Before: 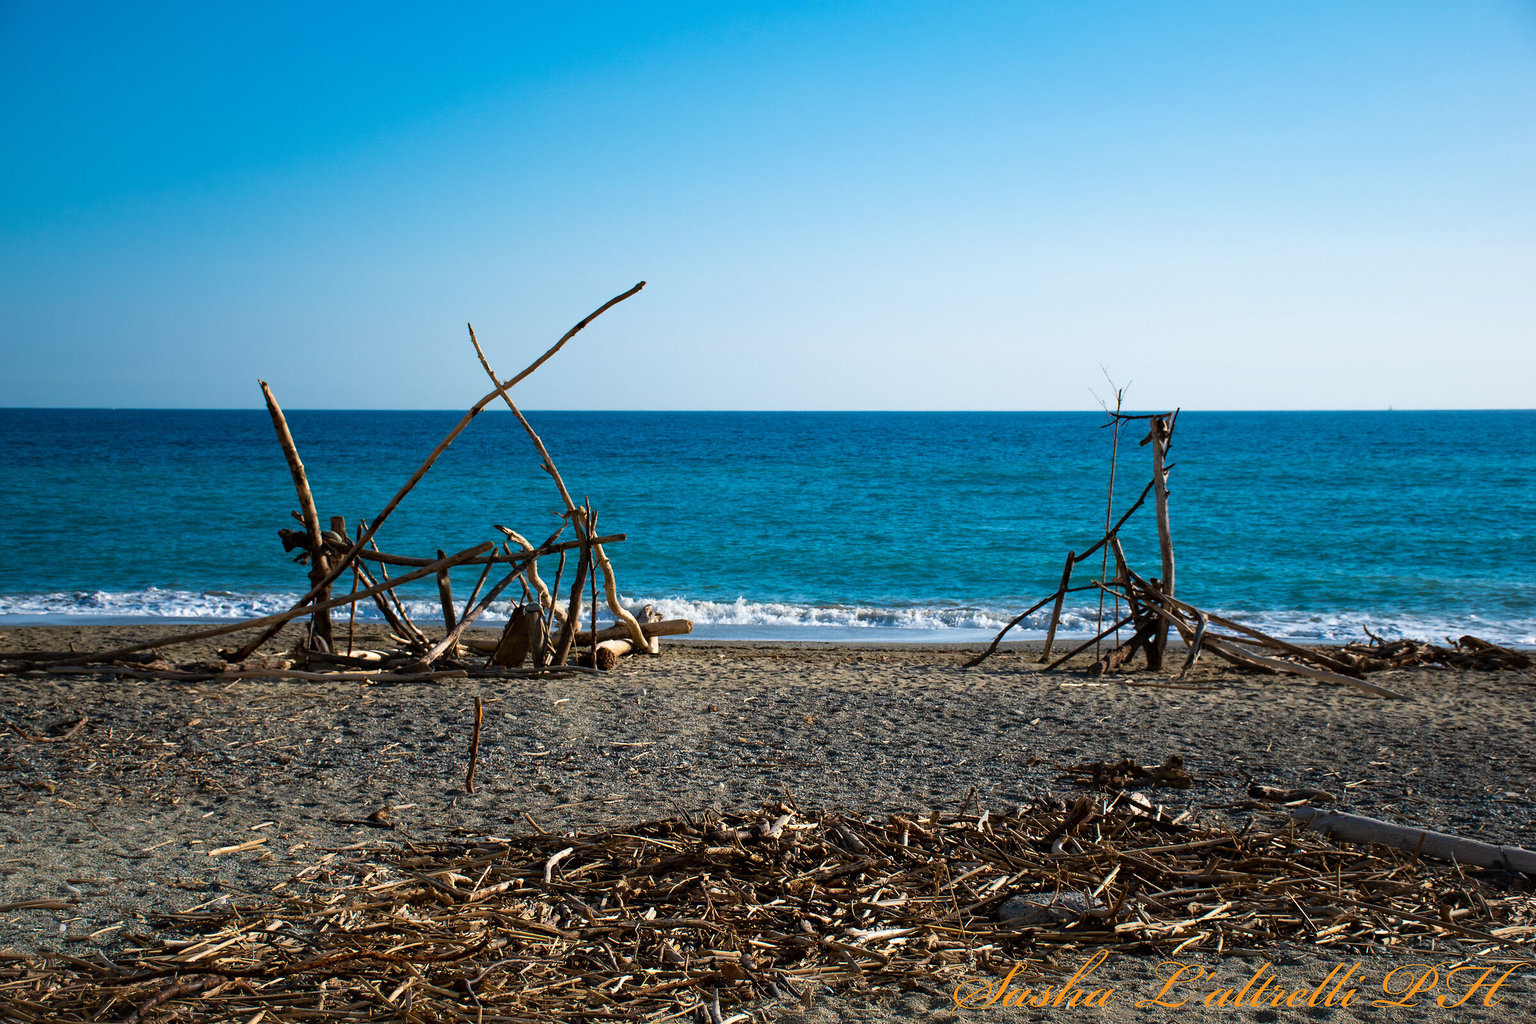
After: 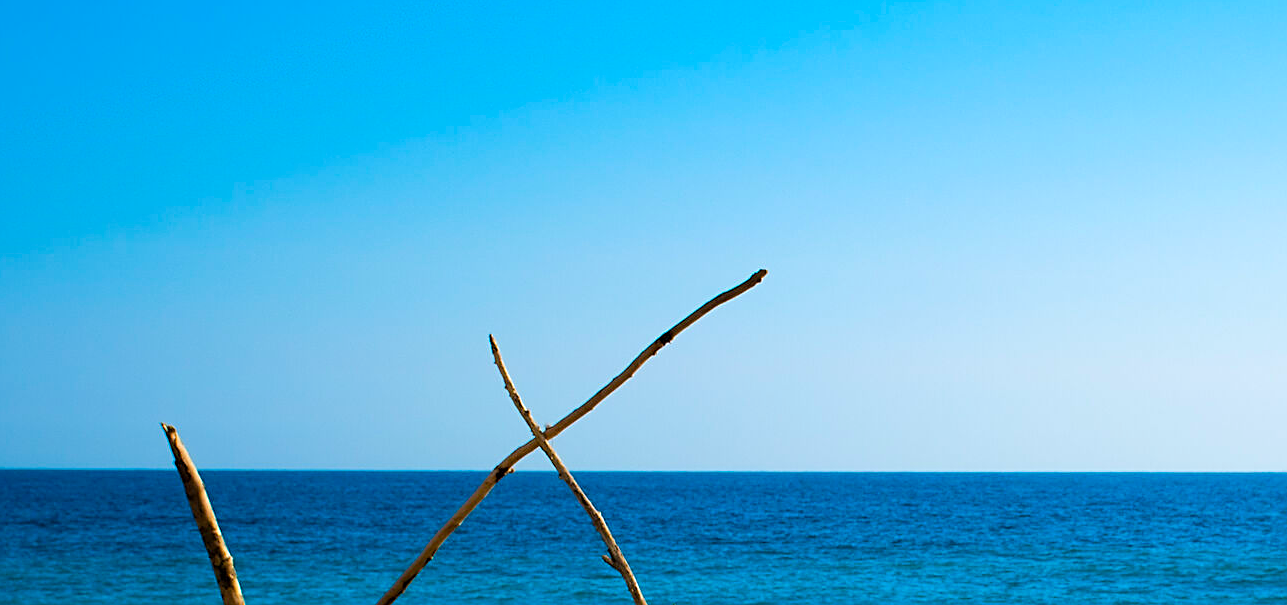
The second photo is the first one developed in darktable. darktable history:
color balance rgb: perceptual saturation grading › global saturation 25%, perceptual brilliance grading › mid-tones 10%, perceptual brilliance grading › shadows 15%, global vibrance 20%
crop: left 10.121%, top 10.631%, right 36.218%, bottom 51.526%
sharpen: on, module defaults
